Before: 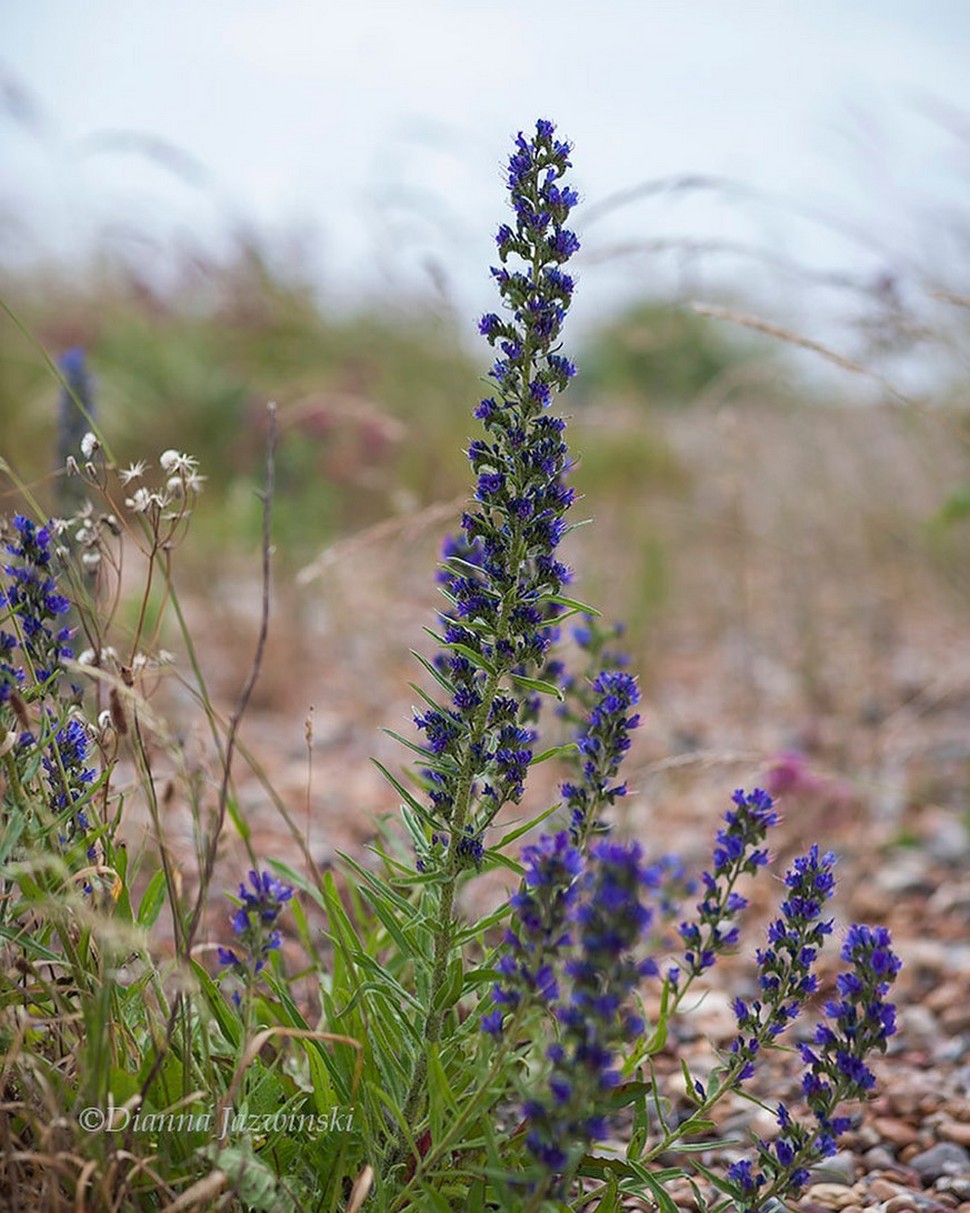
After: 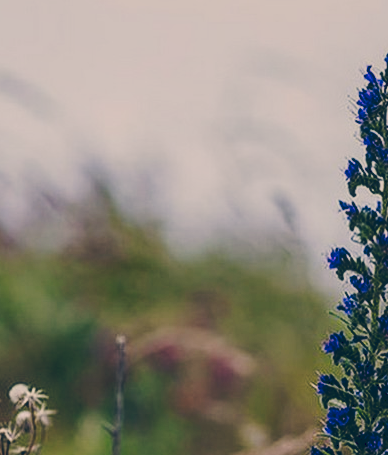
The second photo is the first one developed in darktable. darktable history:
color correction: highlights a* 10.3, highlights b* 14.64, shadows a* -10.39, shadows b* -15.13
tone curve: curves: ch0 [(0, 0) (0.003, 0.14) (0.011, 0.141) (0.025, 0.141) (0.044, 0.142) (0.069, 0.146) (0.1, 0.151) (0.136, 0.16) (0.177, 0.182) (0.224, 0.214) (0.277, 0.272) (0.335, 0.35) (0.399, 0.453) (0.468, 0.548) (0.543, 0.634) (0.623, 0.715) (0.709, 0.778) (0.801, 0.848) (0.898, 0.902) (1, 1)], preserve colors none
crop: left 15.607%, top 5.458%, right 44.353%, bottom 57.004%
exposure: exposure -1.007 EV, compensate highlight preservation false
local contrast: detail 130%
